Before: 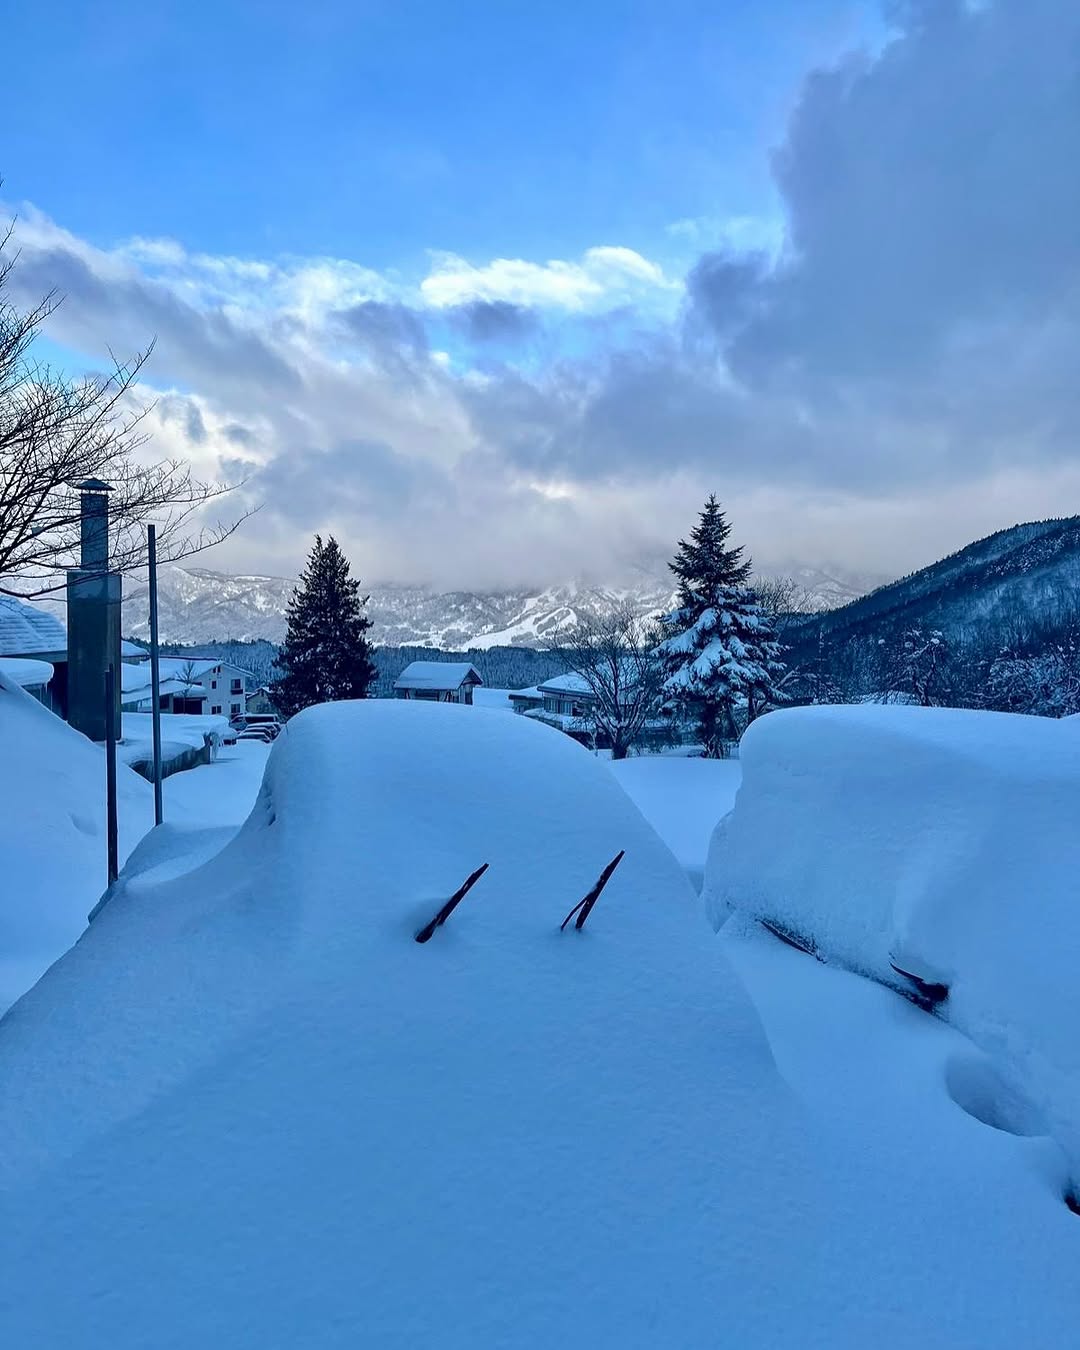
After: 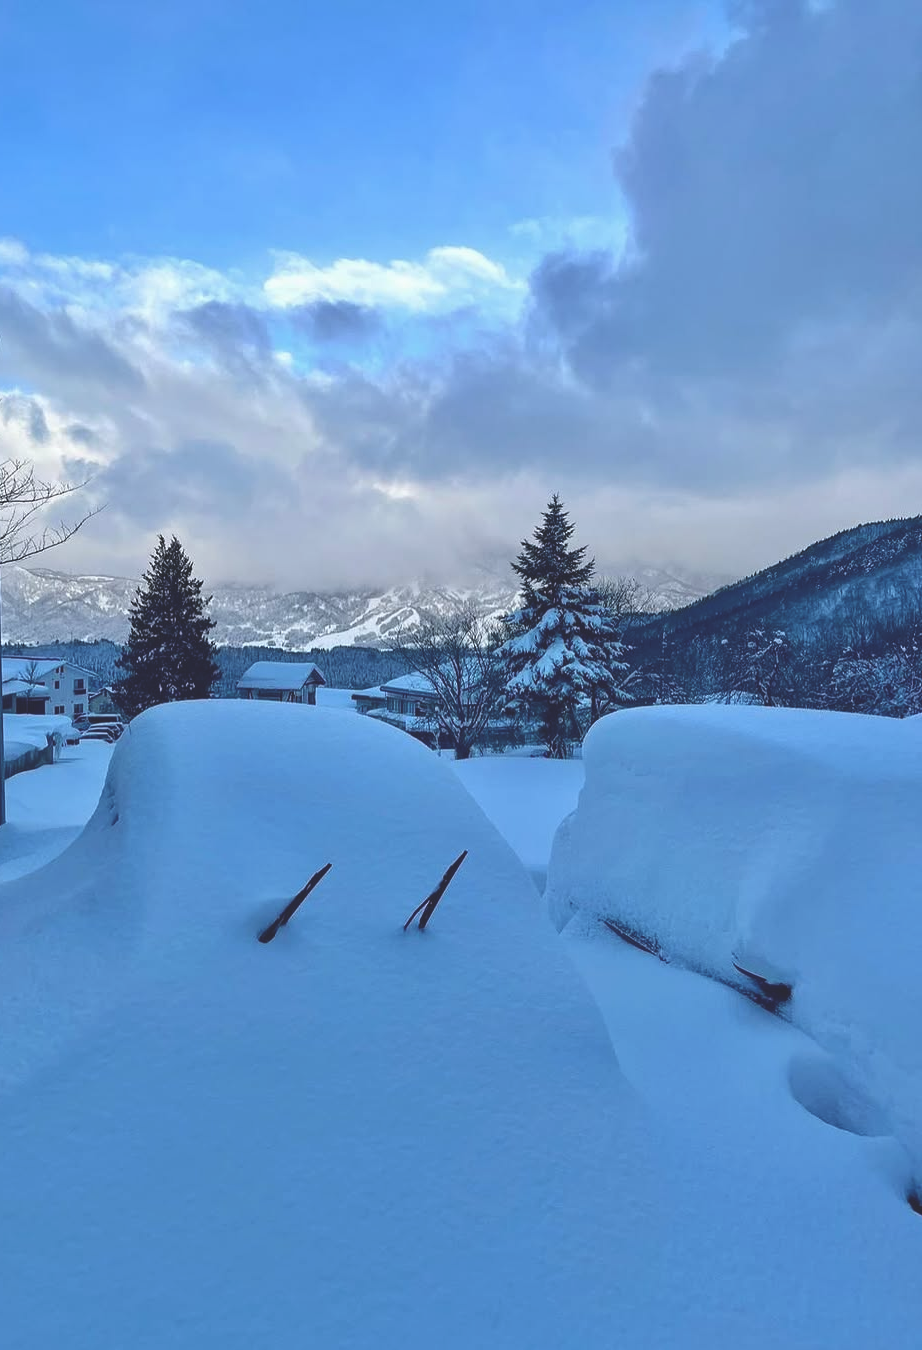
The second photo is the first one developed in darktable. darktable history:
exposure: black level correction -0.023, exposure -0.039 EV, compensate highlight preservation false
crop and rotate: left 14.584%
